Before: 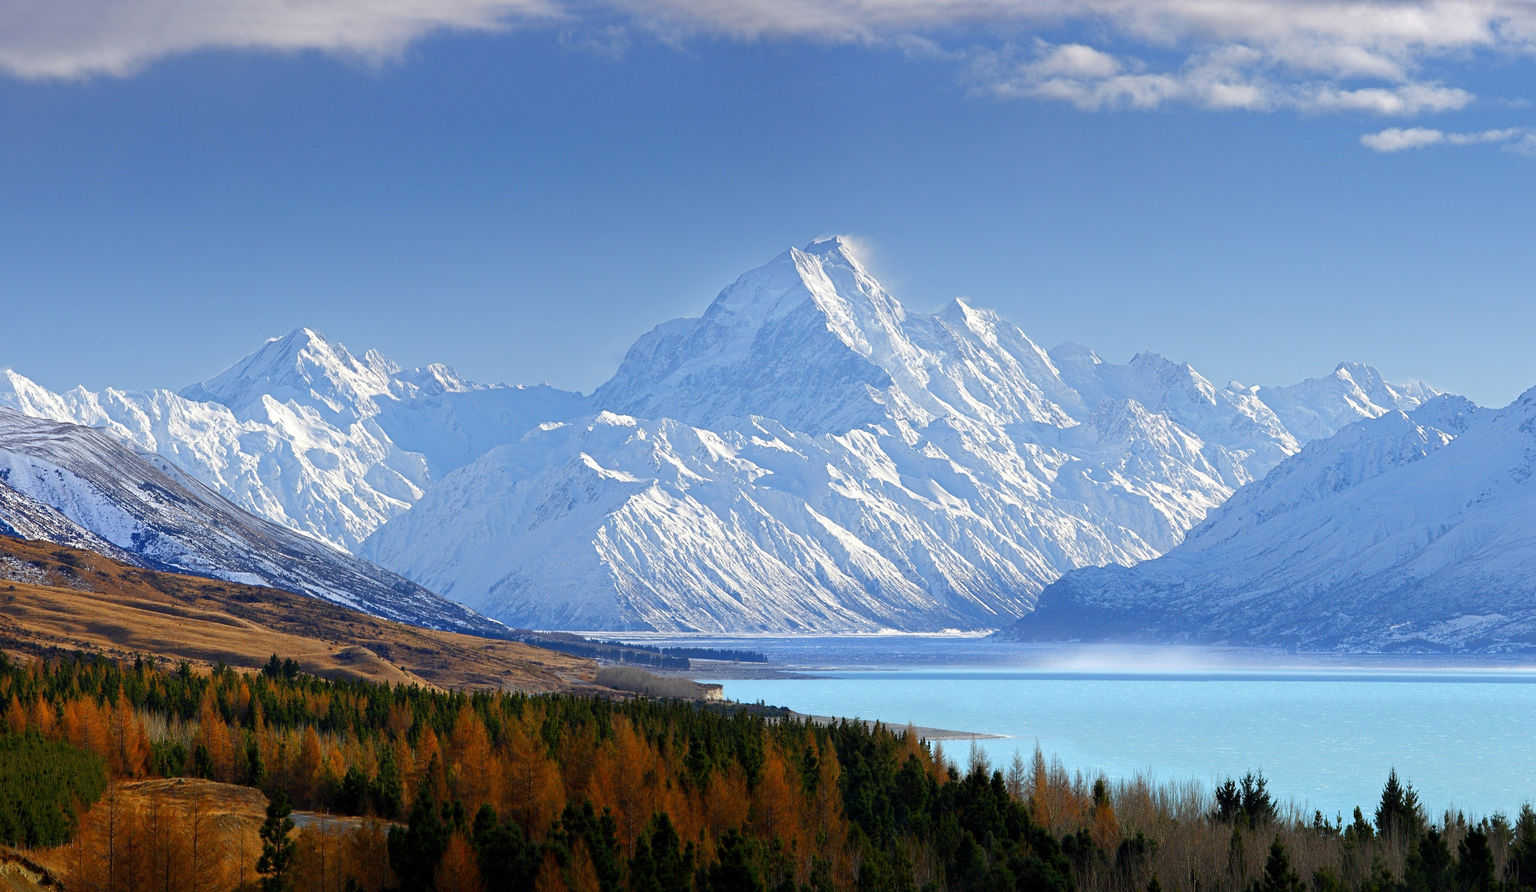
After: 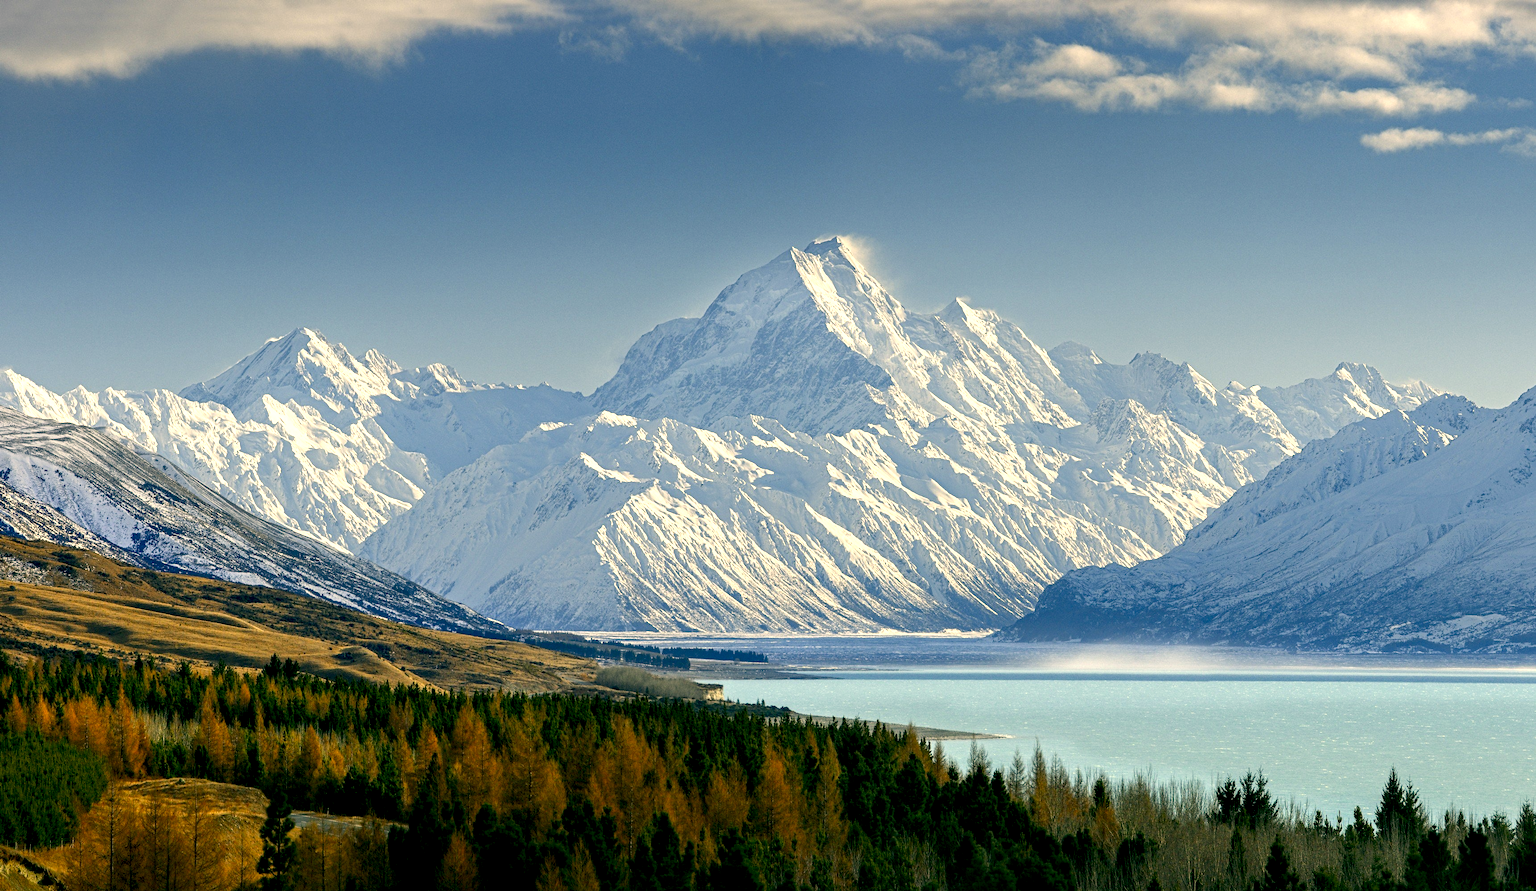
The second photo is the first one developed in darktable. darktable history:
local contrast: highlights 60%, shadows 59%, detail 160%
color correction: highlights a* 5.04, highlights b* 24.04, shadows a* -15.56, shadows b* 4.01
